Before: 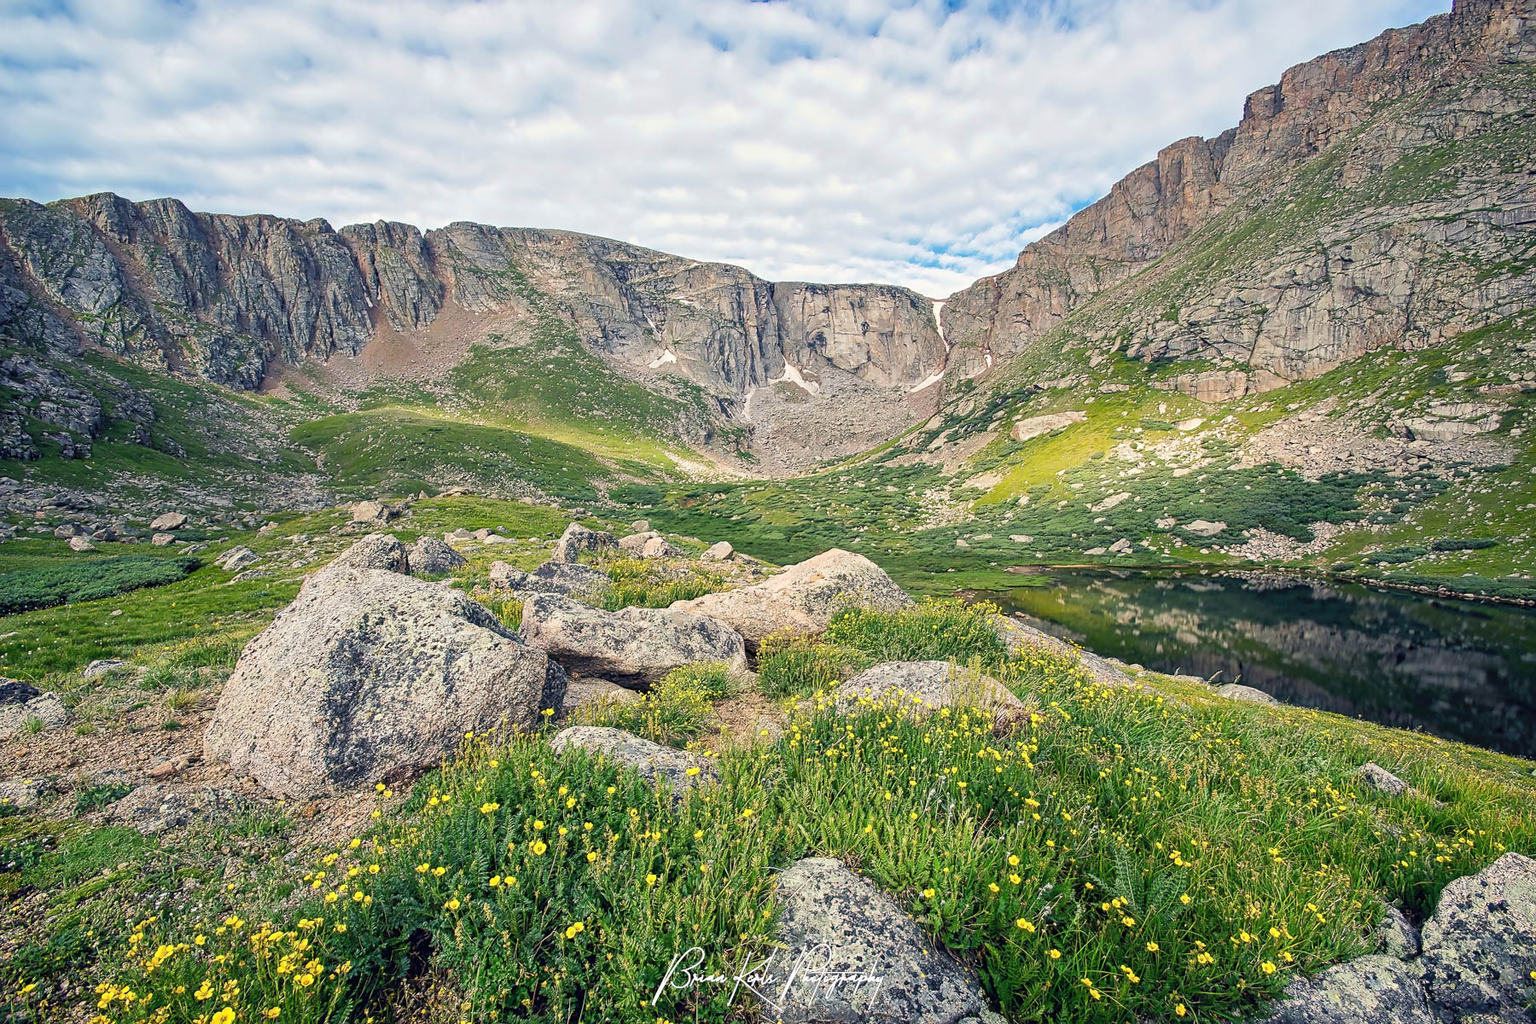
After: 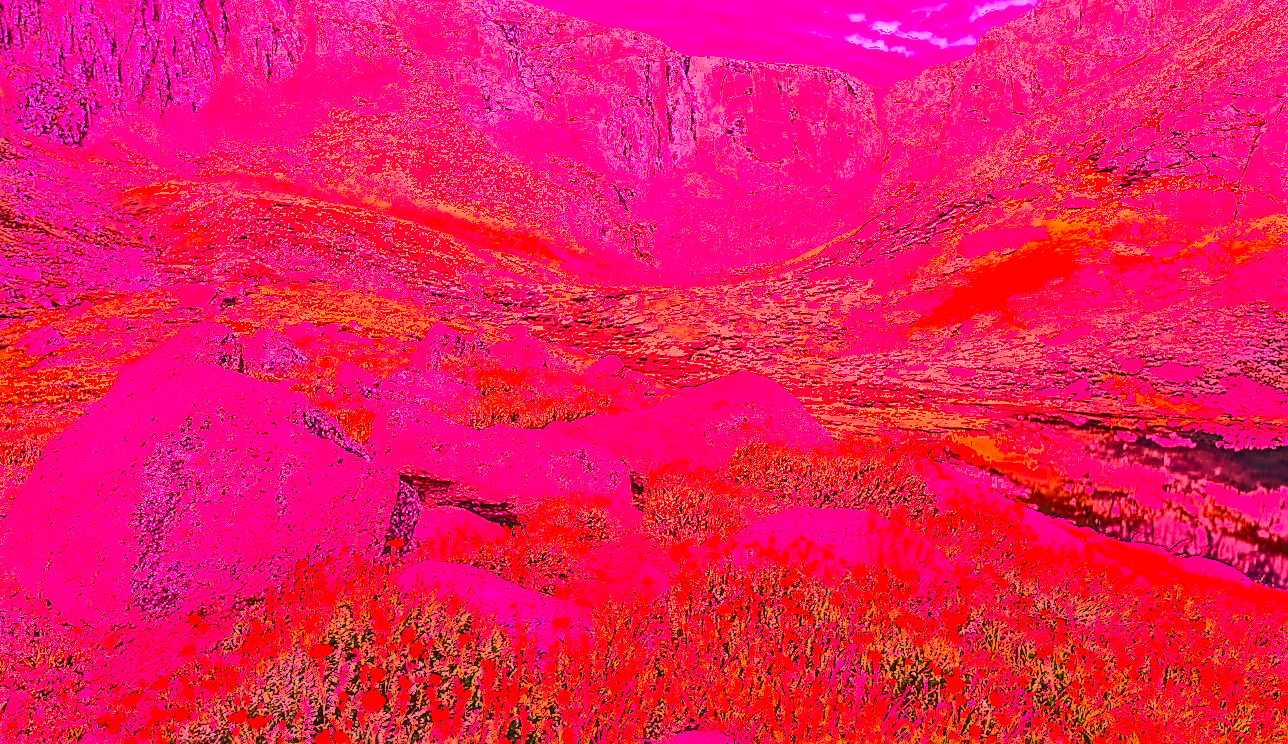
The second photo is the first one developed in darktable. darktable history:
sharpen: on, module defaults
shadows and highlights: shadows 49, highlights -41, soften with gaussian
contrast brightness saturation: contrast 0.4, brightness 0.1, saturation 0.21
white balance: red 4.26, blue 1.802
crop and rotate: angle -3.37°, left 9.79%, top 20.73%, right 12.42%, bottom 11.82%
local contrast: on, module defaults
color correction: highlights a* -1.43, highlights b* 10.12, shadows a* 0.395, shadows b* 19.35
